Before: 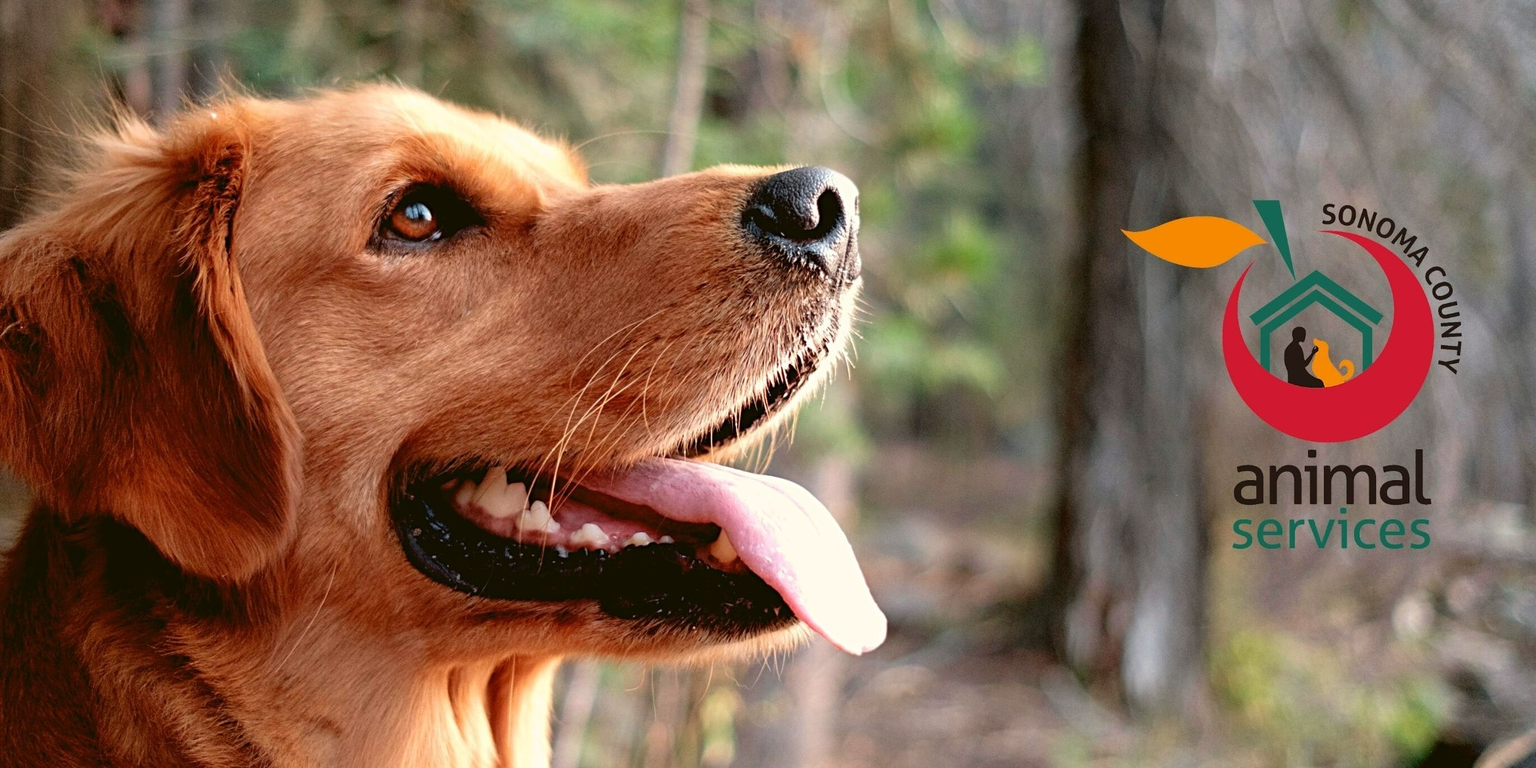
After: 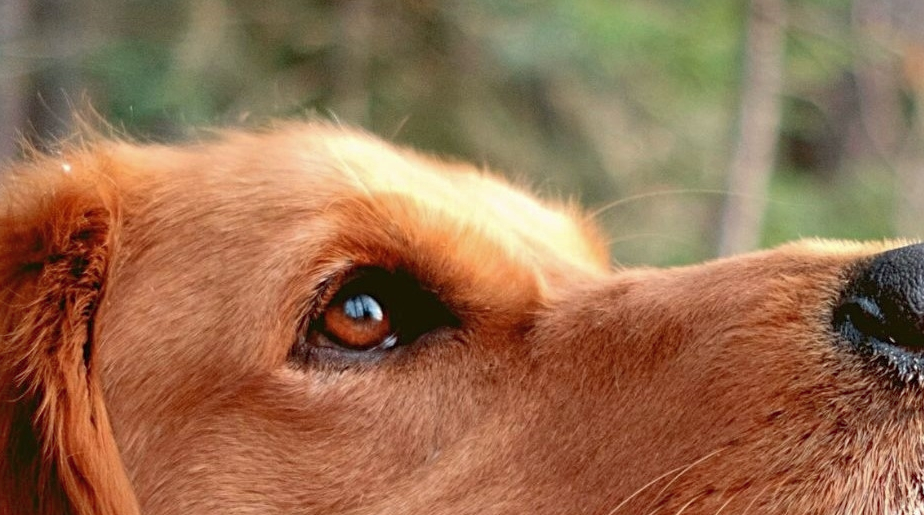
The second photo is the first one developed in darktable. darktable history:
crop and rotate: left 11.011%, top 0.061%, right 47.52%, bottom 53.696%
shadows and highlights: on, module defaults
